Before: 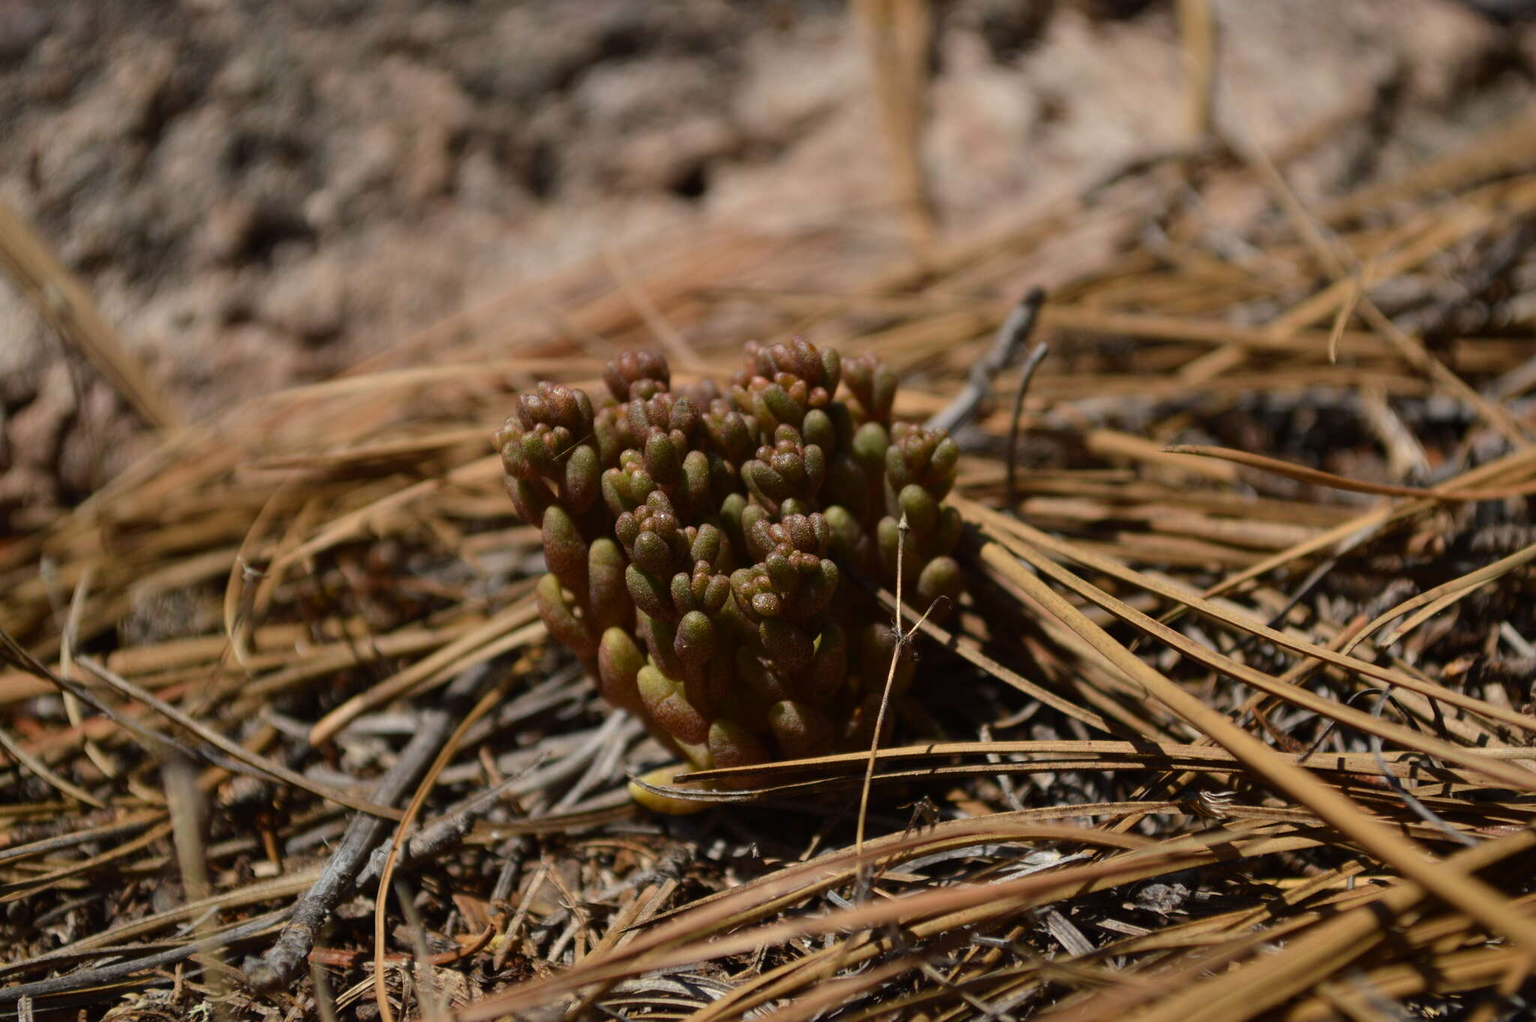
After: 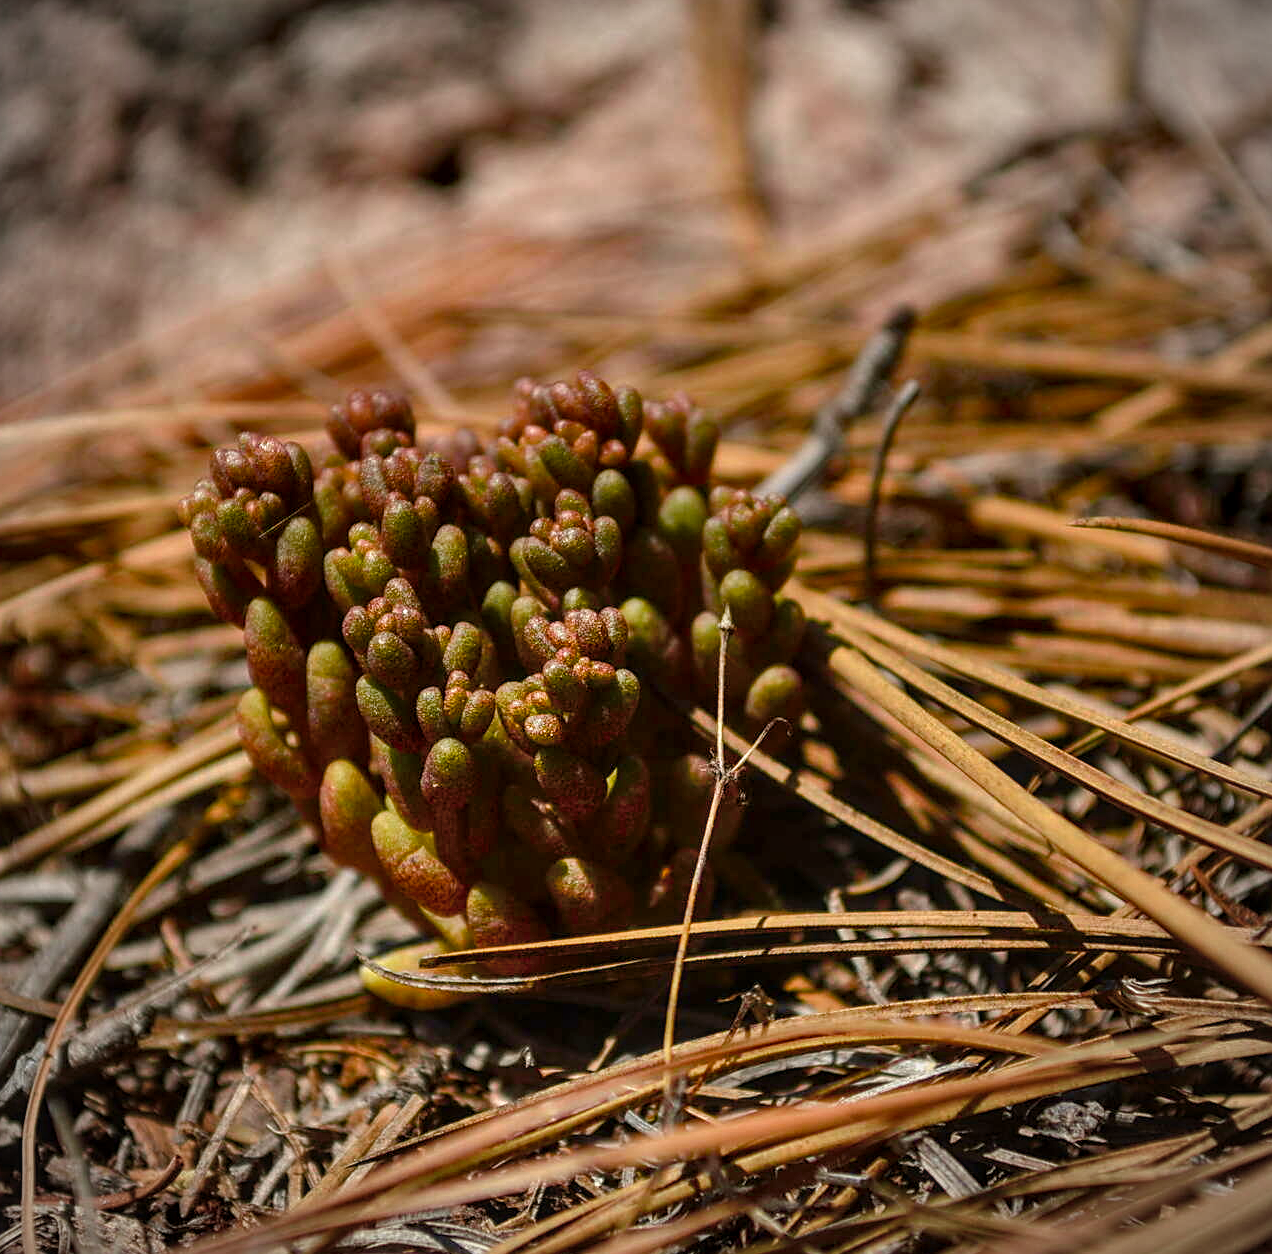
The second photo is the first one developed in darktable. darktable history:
crop and rotate: left 23.361%, top 5.633%, right 14.497%, bottom 2.278%
local contrast: highlights 63%, detail 143%, midtone range 0.423
color balance rgb: power › hue 329.41°, perceptual saturation grading › global saturation 14.44%, perceptual saturation grading › highlights -25.22%, perceptual saturation grading › shadows 26.136%, global vibrance 20%
sharpen: on, module defaults
shadows and highlights: soften with gaussian
tone curve: curves: ch0 [(0, 0.024) (0.119, 0.146) (0.474, 0.464) (0.718, 0.721) (0.817, 0.839) (1, 0.998)]; ch1 [(0, 0) (0.377, 0.416) (0.439, 0.451) (0.477, 0.477) (0.501, 0.497) (0.538, 0.544) (0.58, 0.602) (0.664, 0.676) (0.783, 0.804) (1, 1)]; ch2 [(0, 0) (0.38, 0.405) (0.463, 0.456) (0.498, 0.497) (0.524, 0.535) (0.578, 0.576) (0.648, 0.665) (1, 1)], color space Lab, independent channels, preserve colors none
vignetting: fall-off radius 61.03%
